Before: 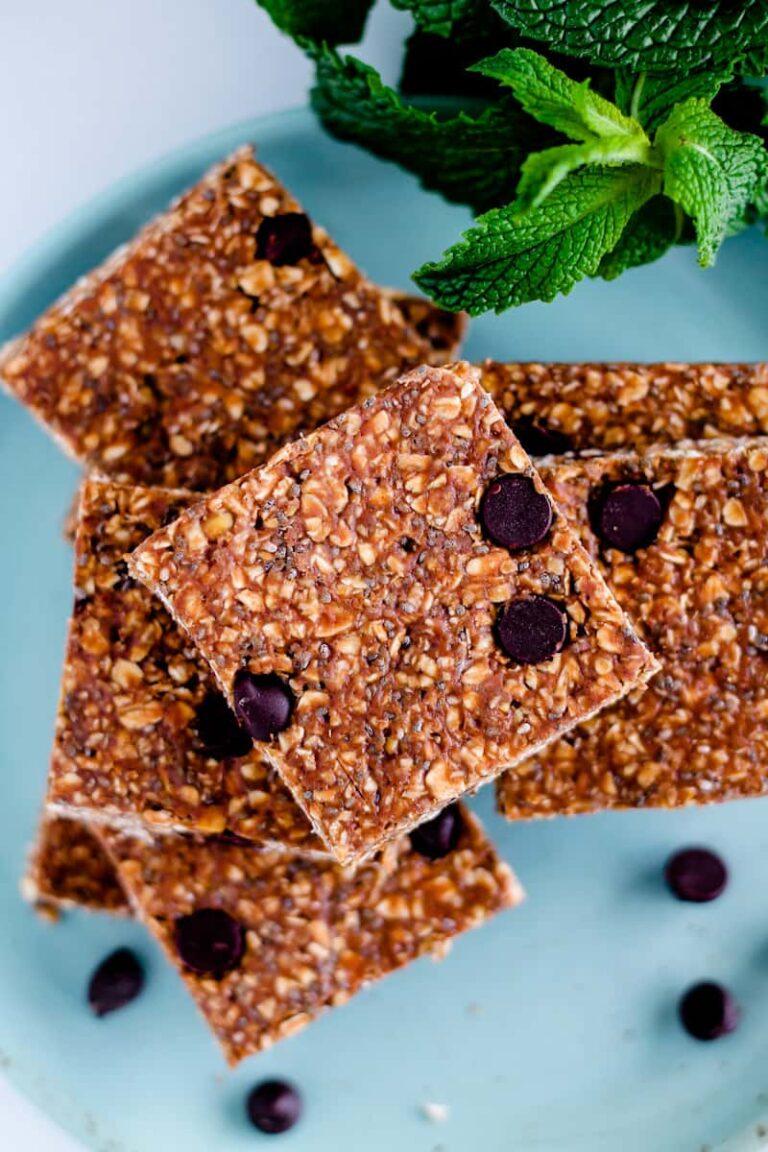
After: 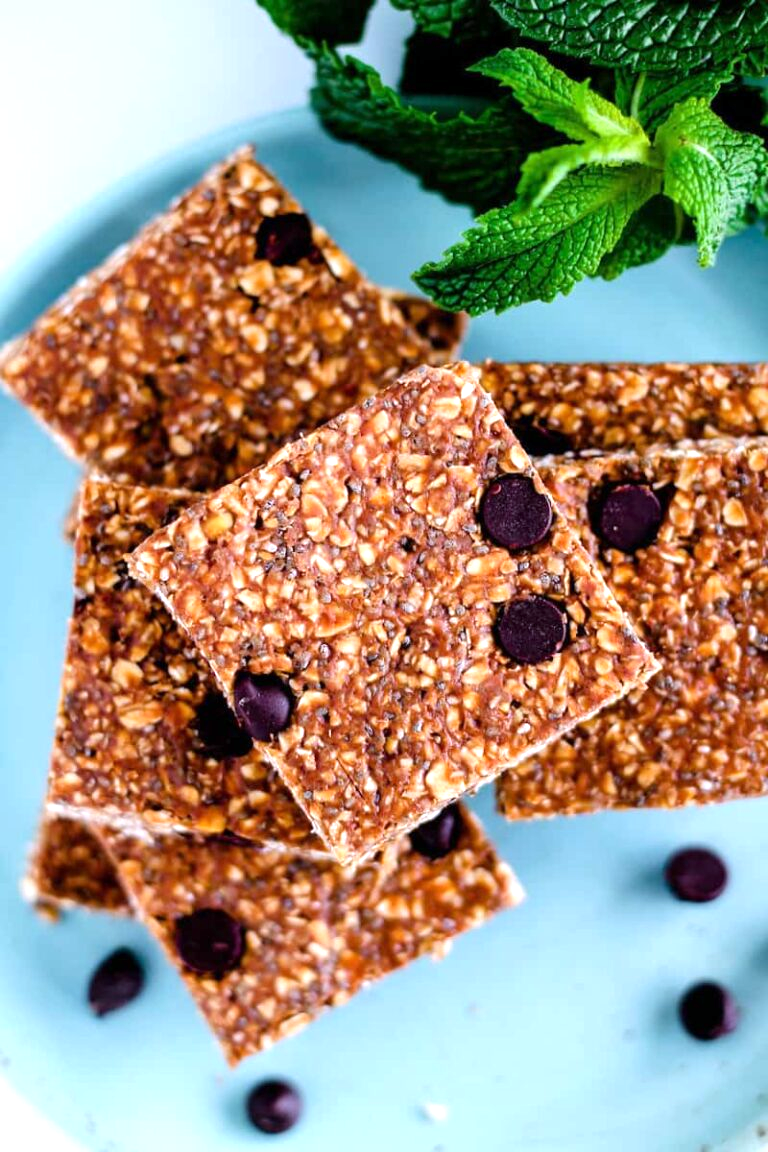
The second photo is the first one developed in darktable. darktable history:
white balance: red 0.974, blue 1.044
exposure: exposure 0.6 EV, compensate highlight preservation false
